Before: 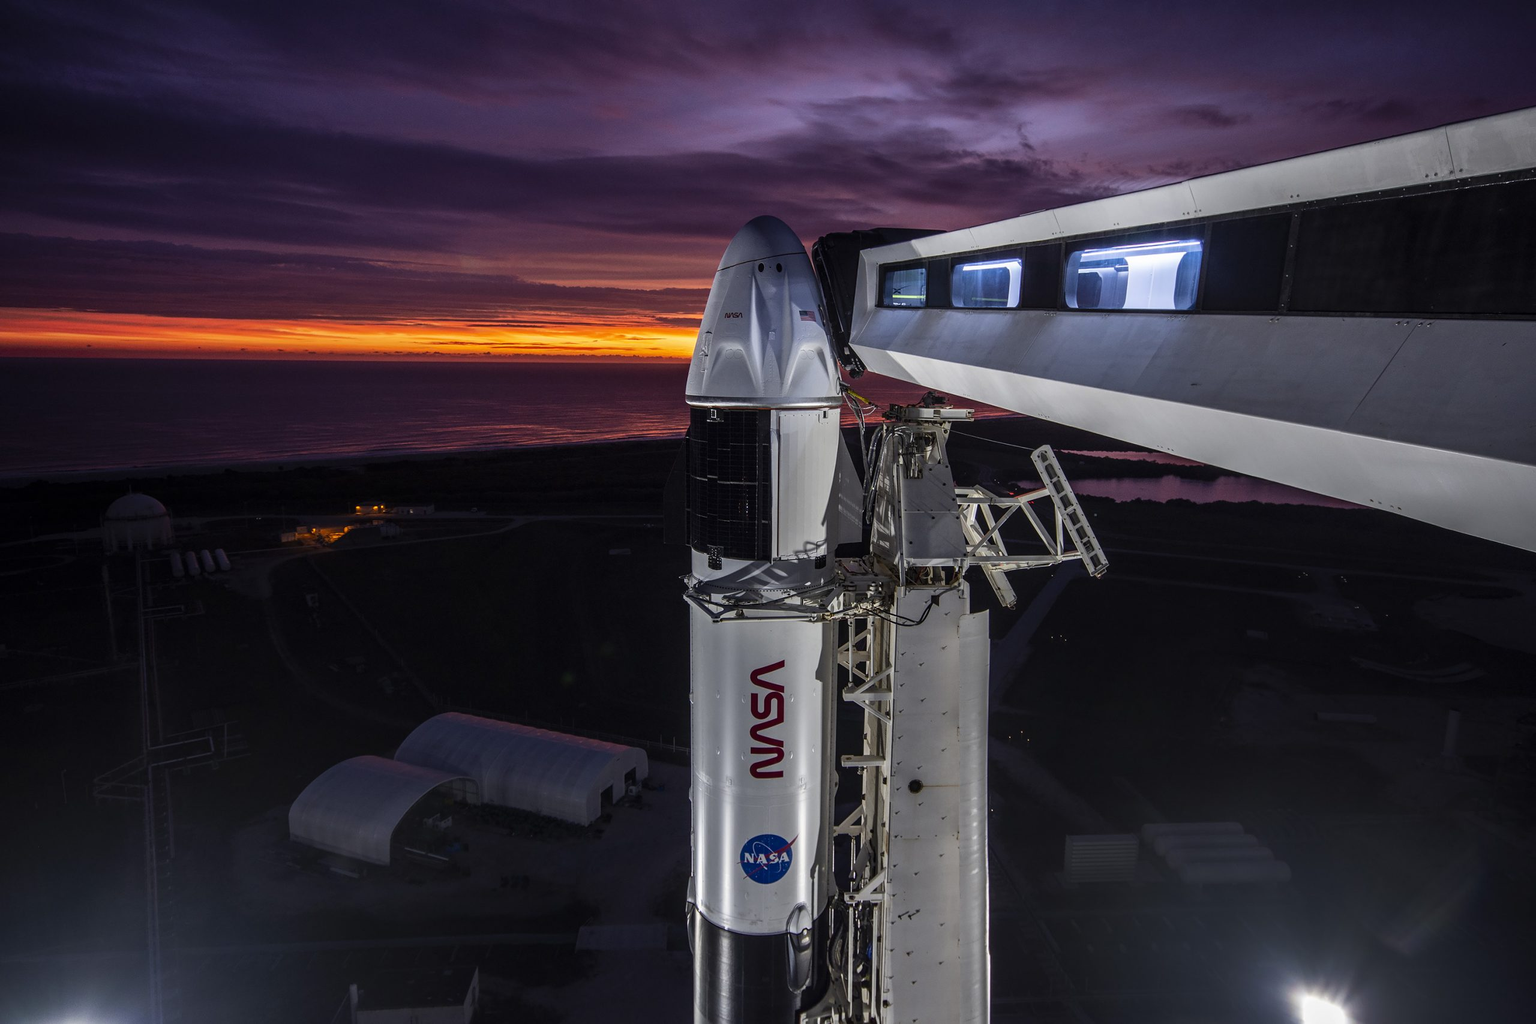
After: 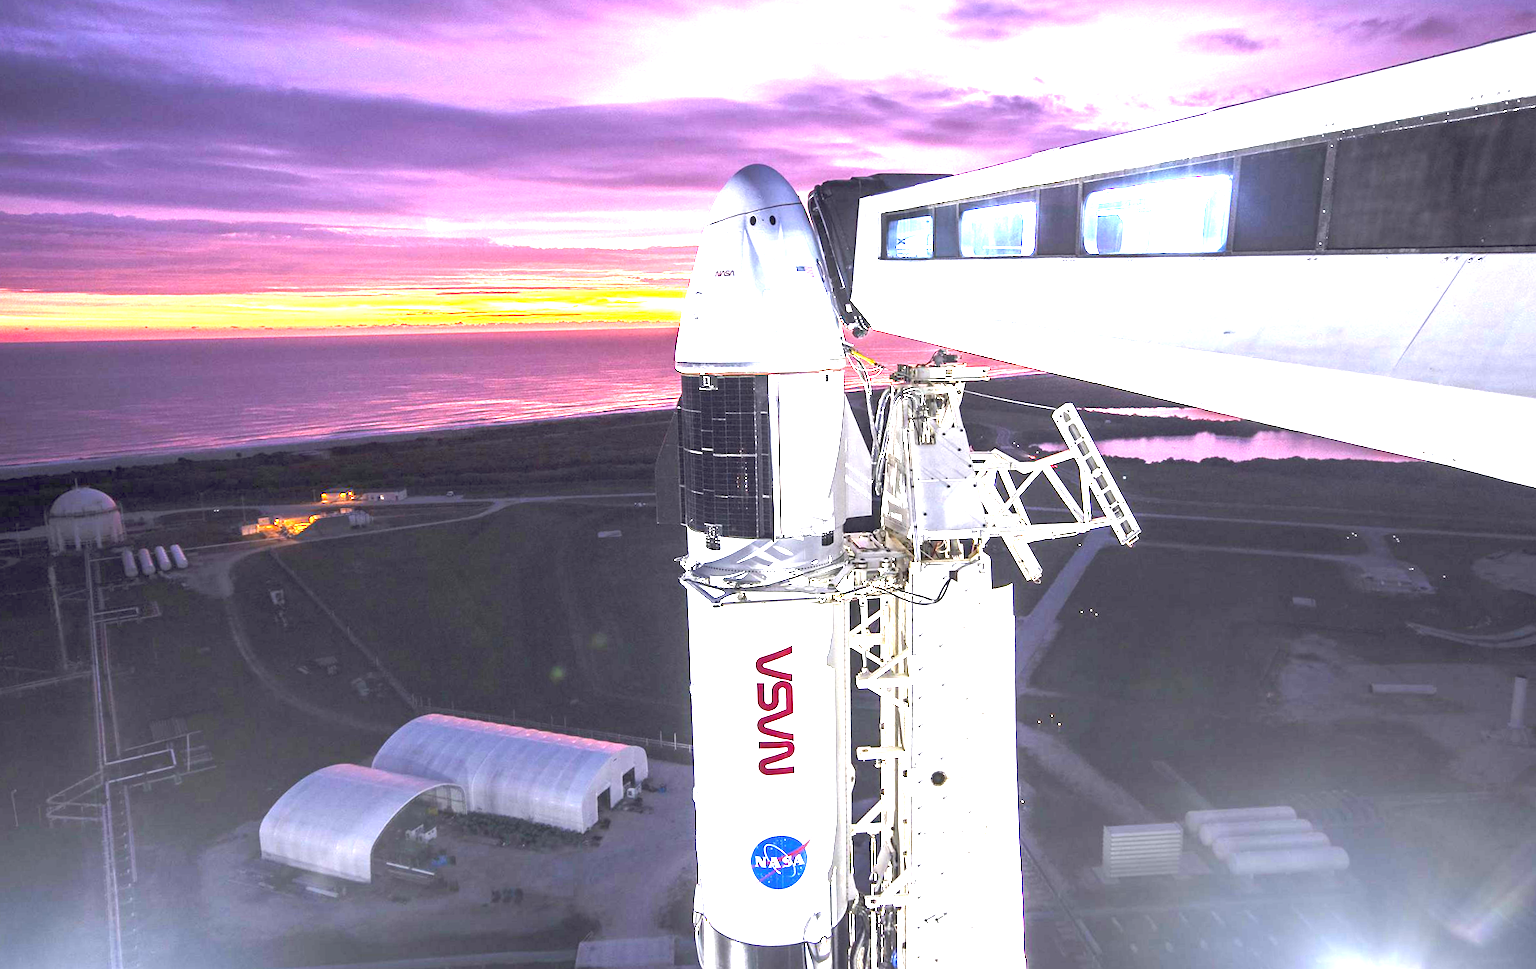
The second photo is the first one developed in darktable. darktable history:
crop and rotate: angle -1.69°
rotate and perspective: rotation -3.52°, crop left 0.036, crop right 0.964, crop top 0.081, crop bottom 0.919
exposure: black level correction 0, exposure 4 EV, compensate exposure bias true, compensate highlight preservation false
